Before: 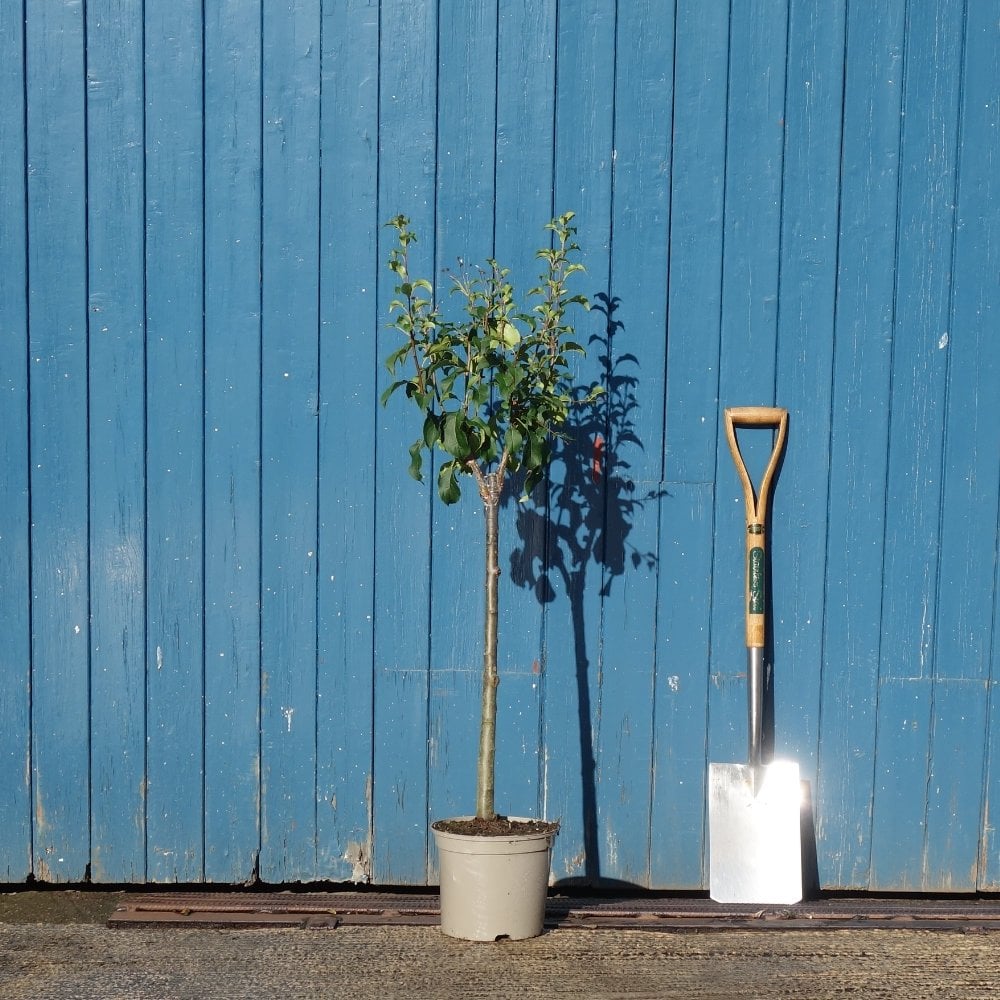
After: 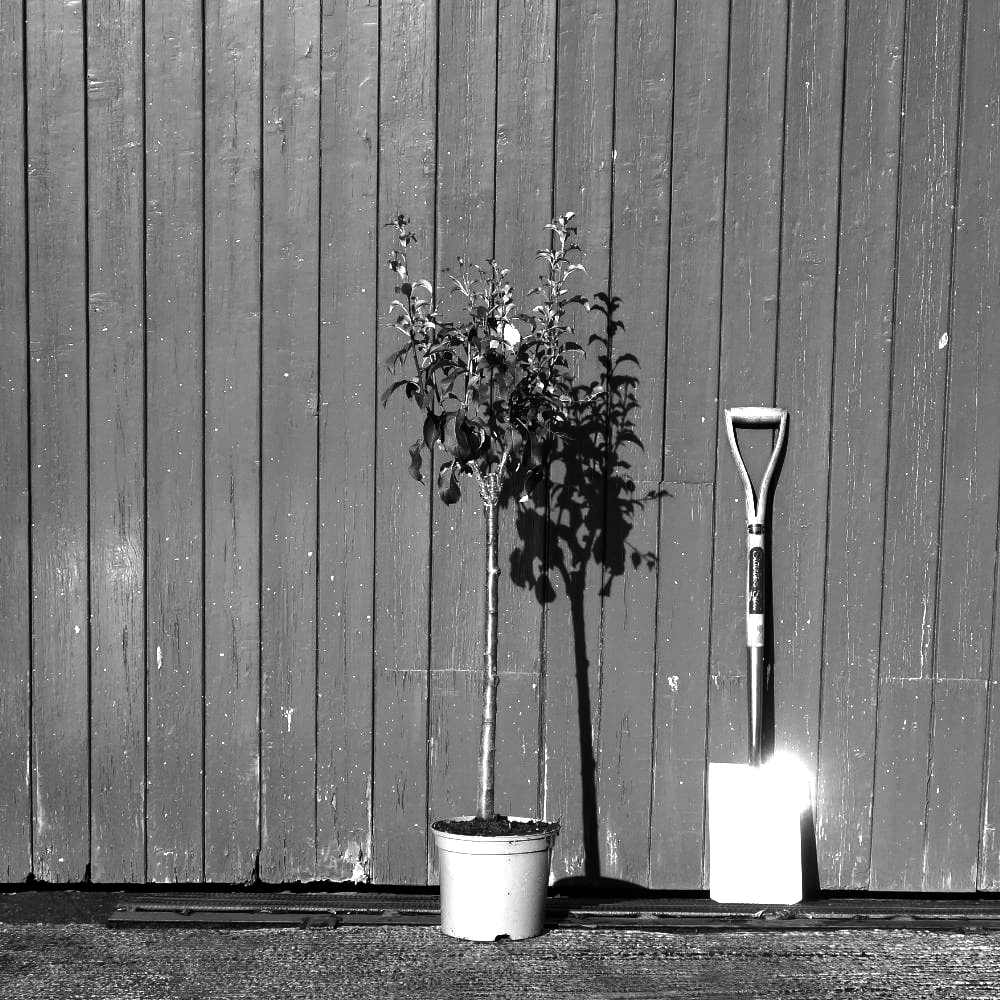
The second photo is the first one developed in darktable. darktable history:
exposure: black level correction 0, exposure 1.1 EV, compensate highlight preservation false
contrast brightness saturation: contrast -0.03, brightness -0.59, saturation -1
